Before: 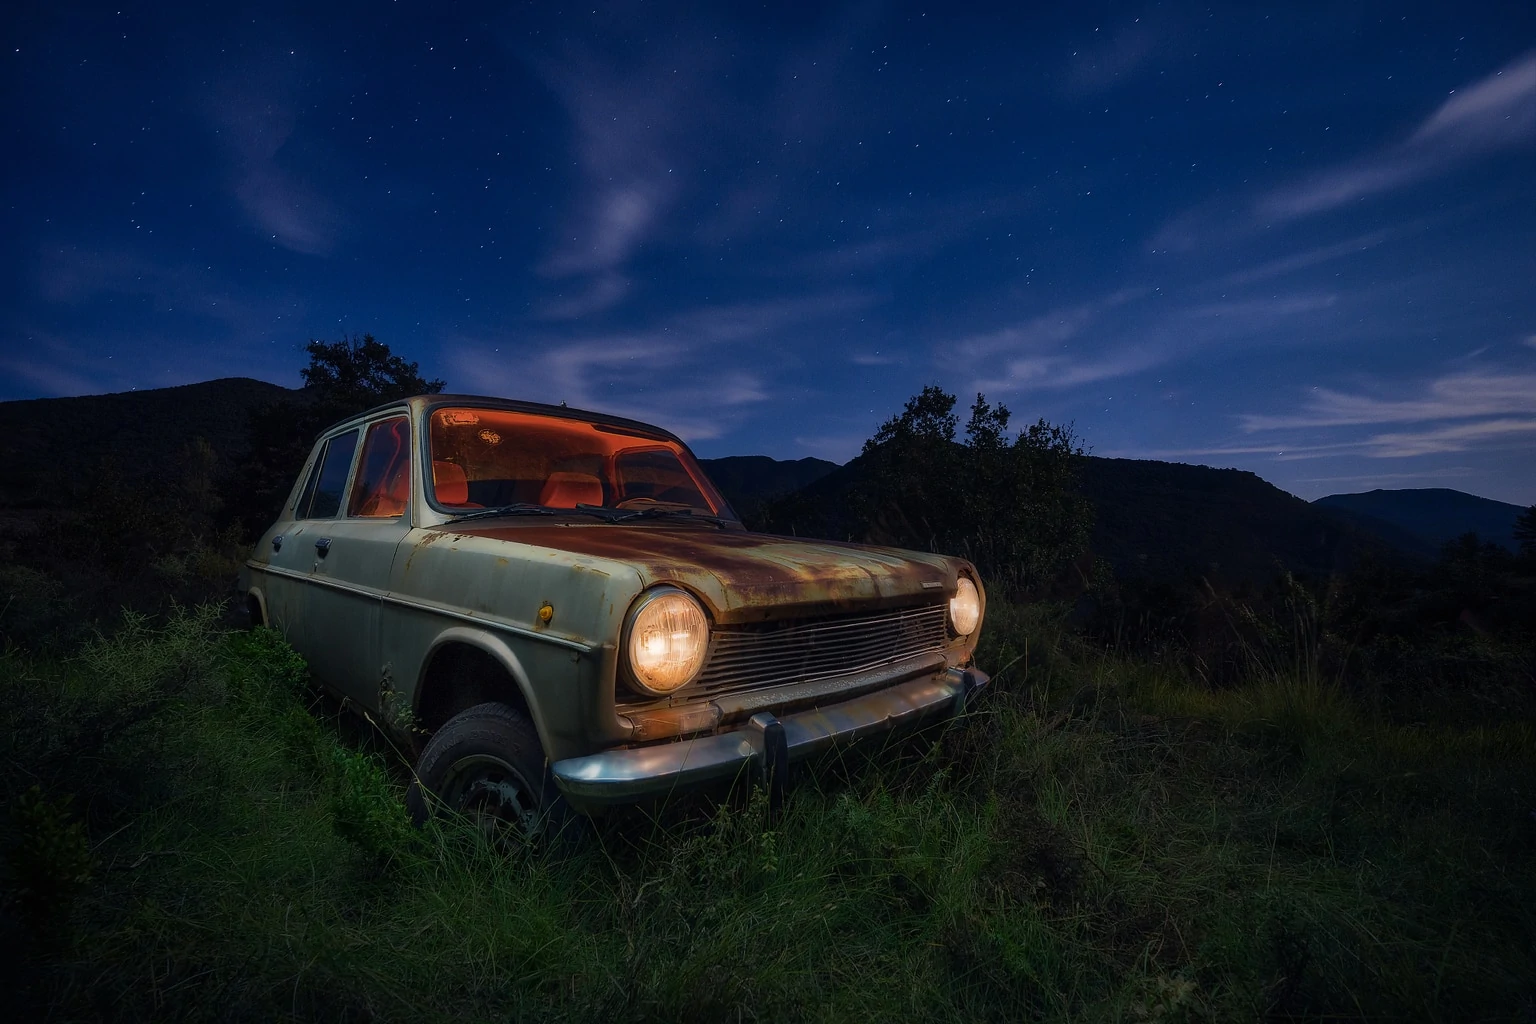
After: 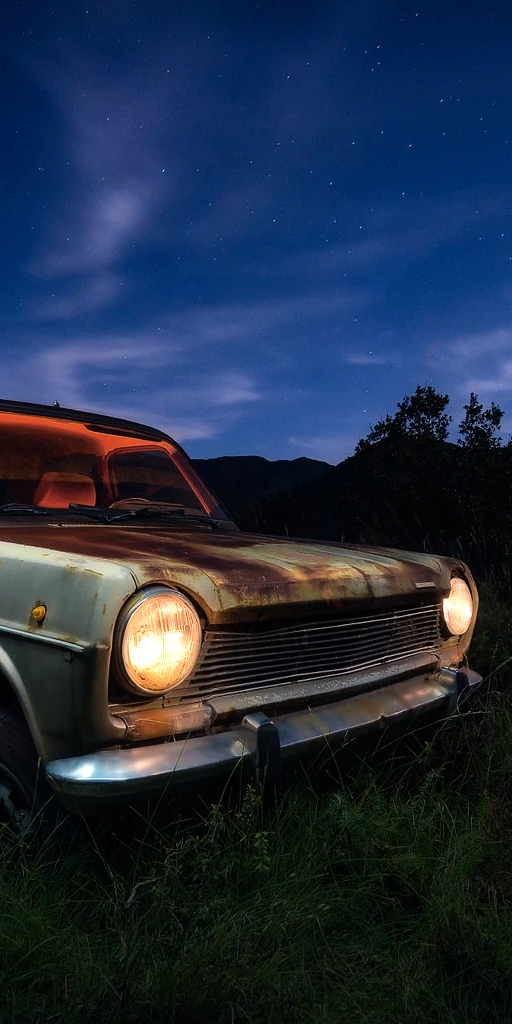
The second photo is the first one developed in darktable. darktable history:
crop: left 33.066%, right 33.575%
tone equalizer: -8 EV -1.08 EV, -7 EV -1.01 EV, -6 EV -0.88 EV, -5 EV -0.581 EV, -3 EV 0.601 EV, -2 EV 0.865 EV, -1 EV 0.991 EV, +0 EV 1.08 EV
